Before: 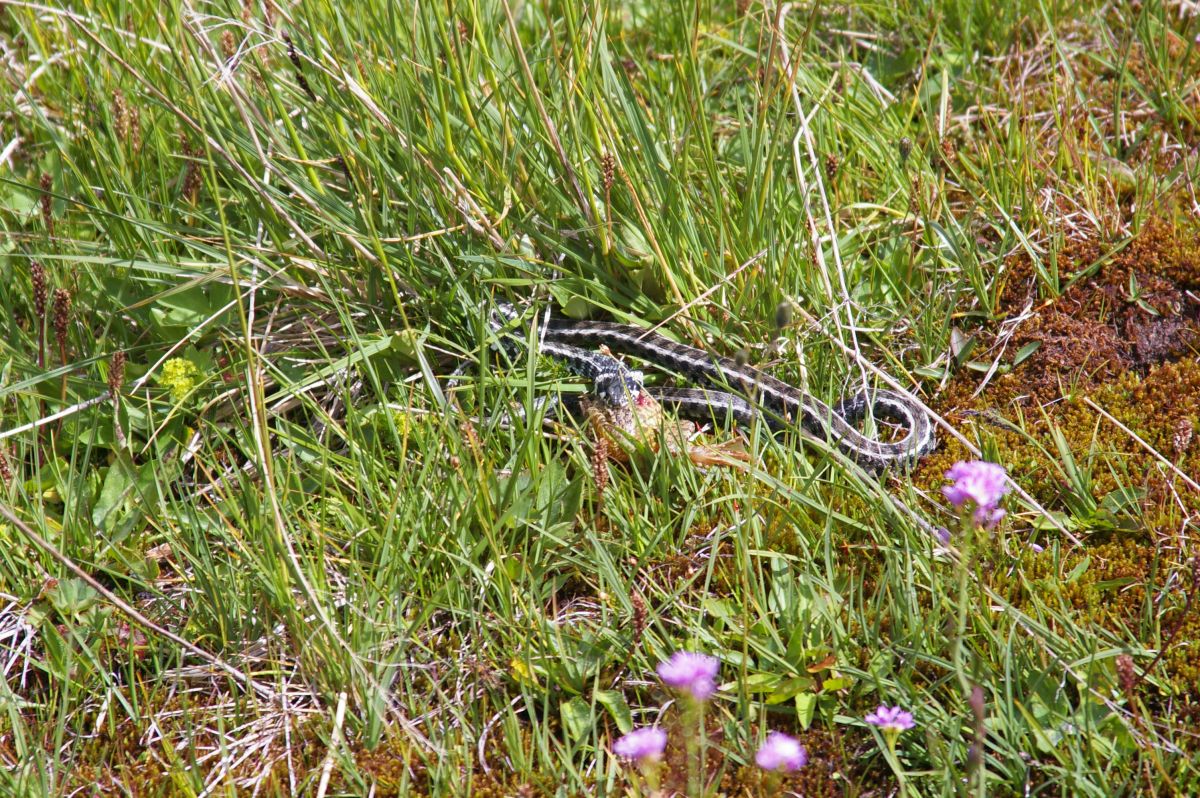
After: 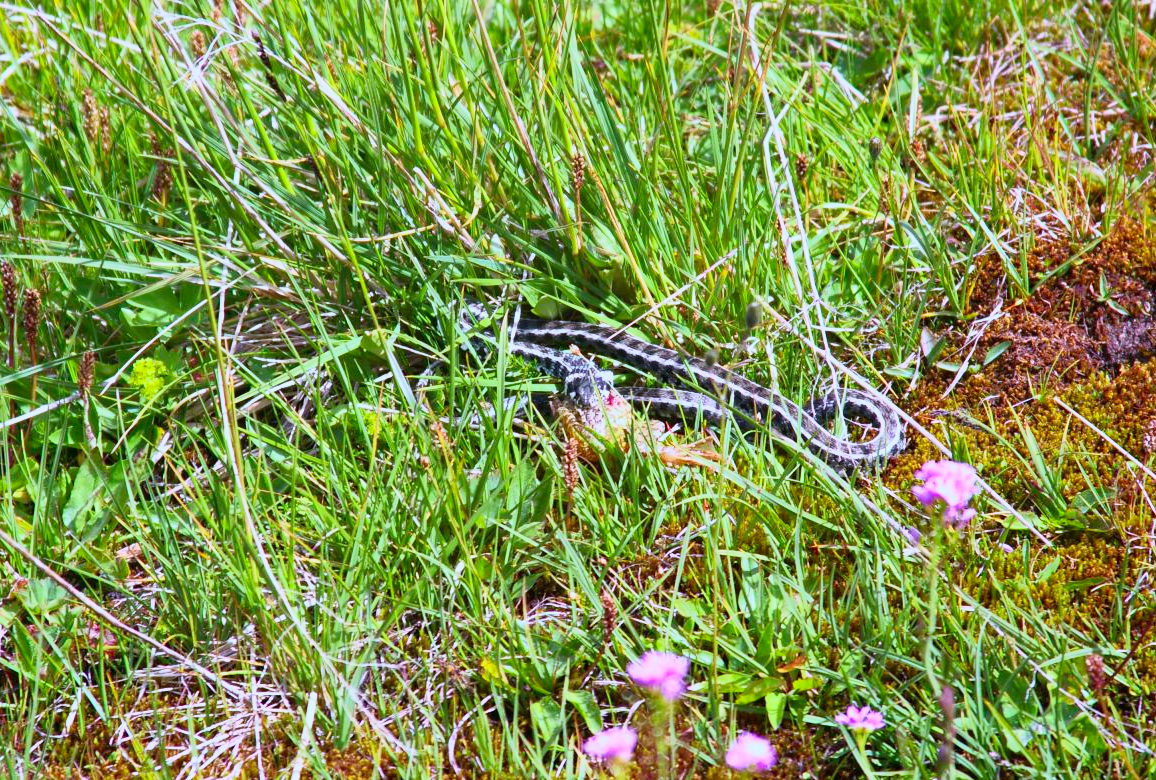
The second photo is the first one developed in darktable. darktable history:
crop and rotate: left 2.536%, right 1.107%, bottom 2.246%
white balance: red 0.948, green 1.02, blue 1.176
contrast brightness saturation: contrast 0.23, brightness 0.1, saturation 0.29
tone curve: curves: ch0 [(0.013, 0) (0.061, 0.059) (0.239, 0.256) (0.502, 0.501) (0.683, 0.676) (0.761, 0.773) (0.858, 0.858) (0.987, 0.945)]; ch1 [(0, 0) (0.172, 0.123) (0.304, 0.267) (0.414, 0.395) (0.472, 0.473) (0.502, 0.502) (0.521, 0.528) (0.583, 0.595) (0.654, 0.673) (0.728, 0.761) (1, 1)]; ch2 [(0, 0) (0.411, 0.424) (0.485, 0.476) (0.502, 0.501) (0.553, 0.557) (0.57, 0.576) (1, 1)], color space Lab, independent channels, preserve colors none
